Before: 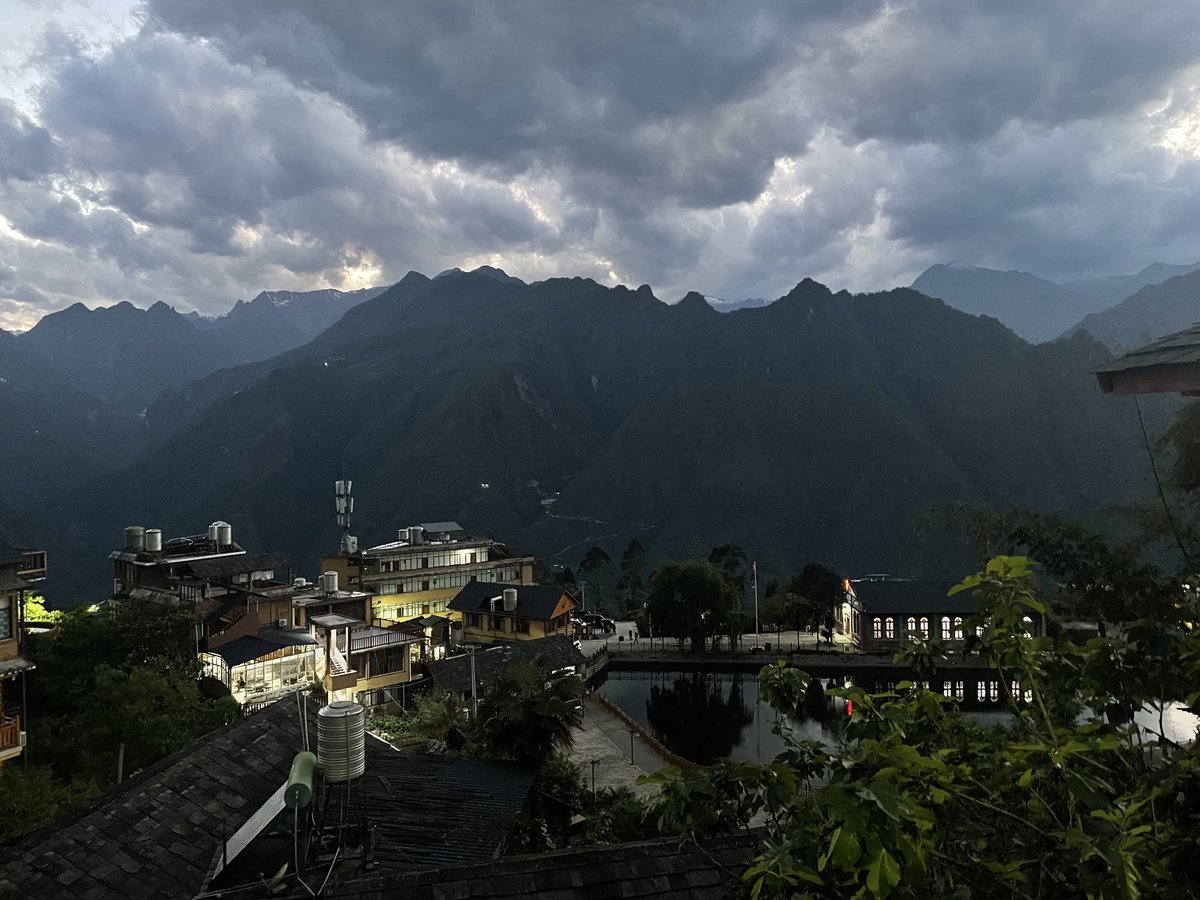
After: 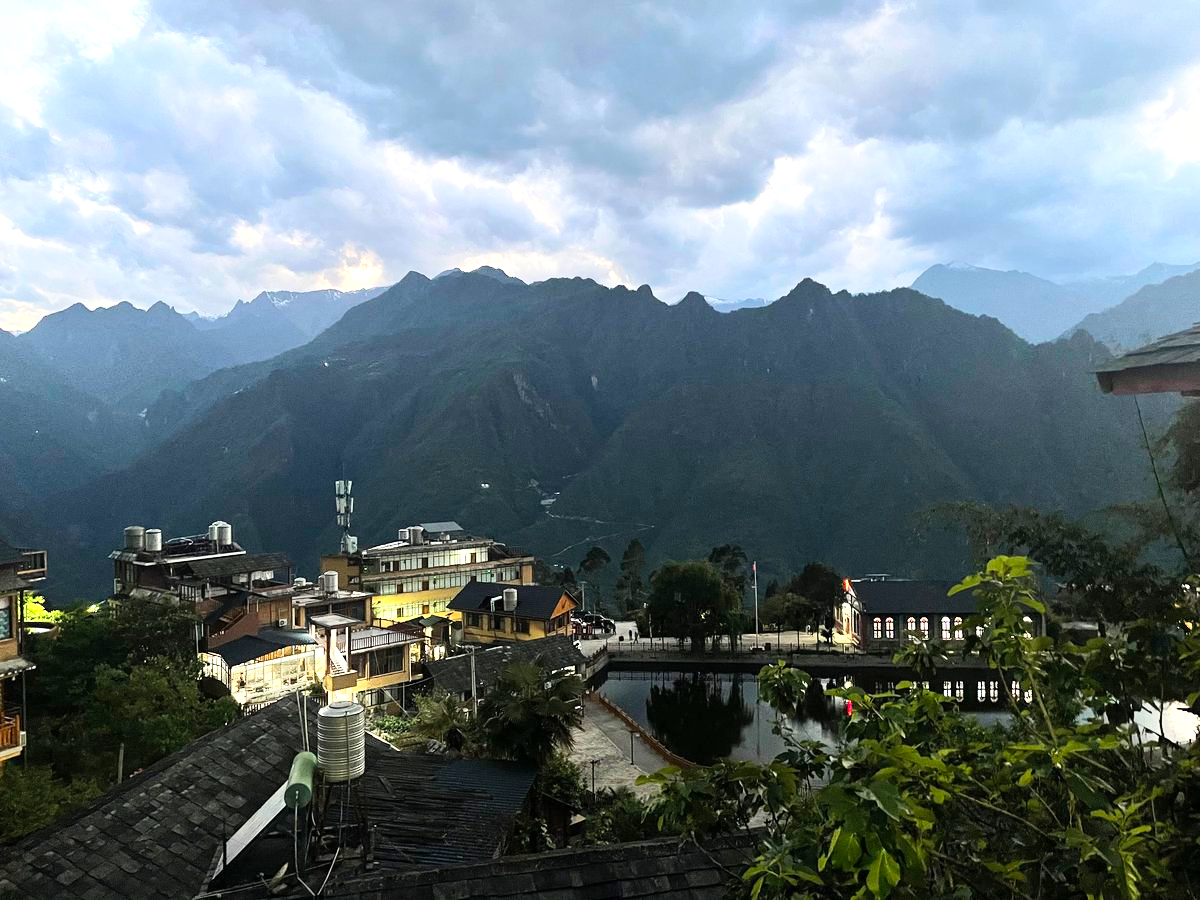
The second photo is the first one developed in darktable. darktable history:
tone curve: curves: ch0 [(0, 0) (0.055, 0.057) (0.258, 0.307) (0.434, 0.543) (0.517, 0.657) (0.745, 0.874) (1, 1)]; ch1 [(0, 0) (0.346, 0.307) (0.418, 0.383) (0.46, 0.439) (0.482, 0.493) (0.502, 0.503) (0.517, 0.514) (0.55, 0.561) (0.588, 0.603) (0.646, 0.688) (1, 1)]; ch2 [(0, 0) (0.346, 0.34) (0.431, 0.45) (0.485, 0.499) (0.5, 0.503) (0.527, 0.525) (0.545, 0.562) (0.679, 0.706) (1, 1)], color space Lab, linked channels, preserve colors none
exposure: exposure 0.765 EV, compensate highlight preservation false
